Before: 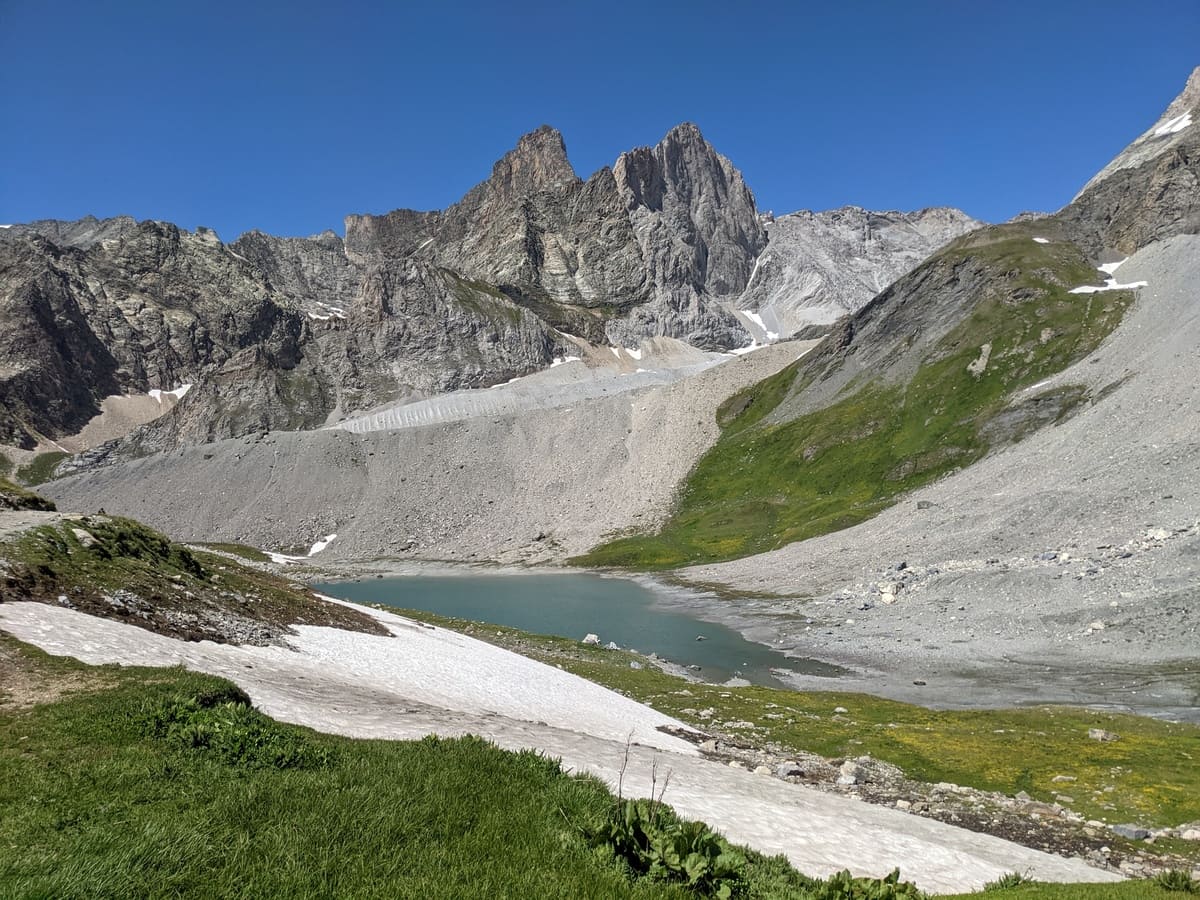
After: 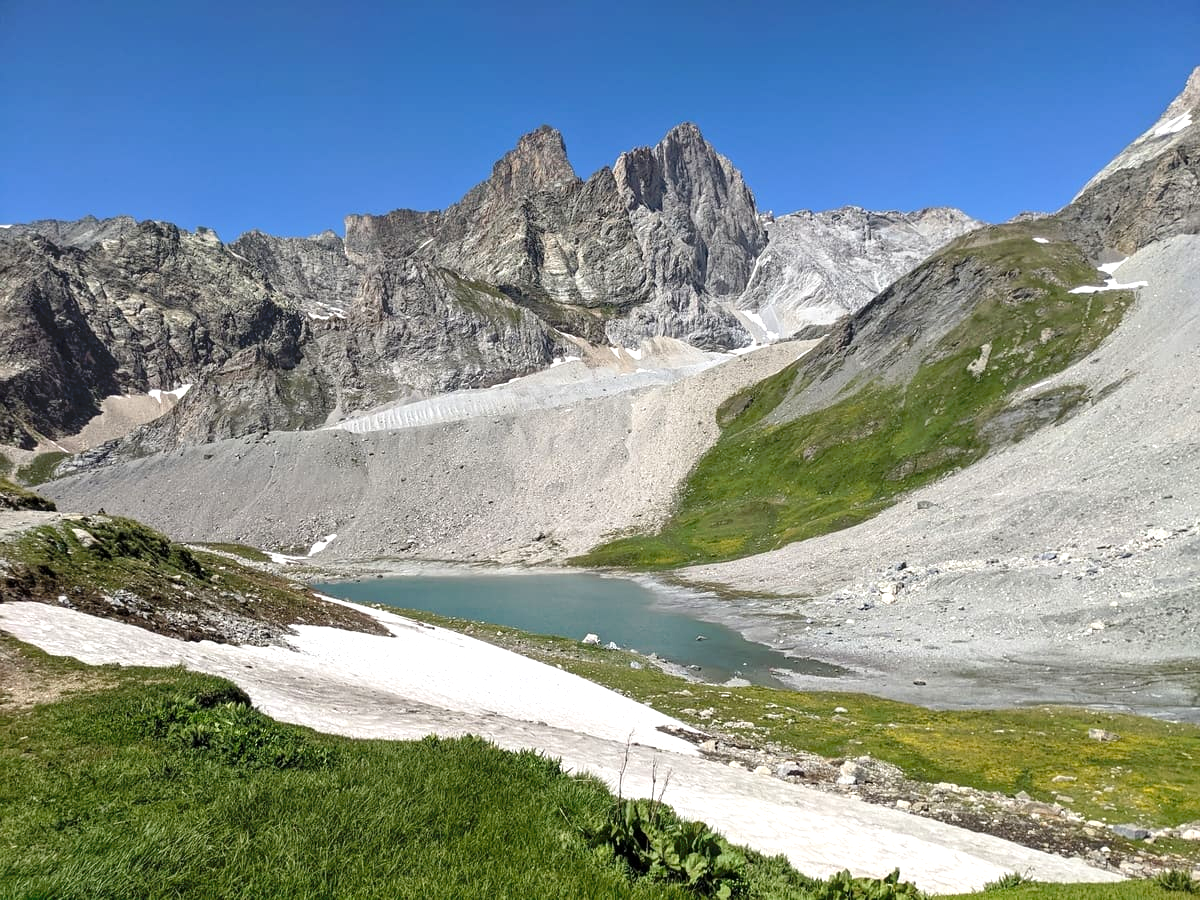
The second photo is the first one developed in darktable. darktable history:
tone curve: curves: ch0 [(0, 0) (0.003, 0.004) (0.011, 0.005) (0.025, 0.014) (0.044, 0.037) (0.069, 0.059) (0.1, 0.096) (0.136, 0.116) (0.177, 0.133) (0.224, 0.177) (0.277, 0.255) (0.335, 0.319) (0.399, 0.385) (0.468, 0.457) (0.543, 0.545) (0.623, 0.621) (0.709, 0.705) (0.801, 0.801) (0.898, 0.901) (1, 1)], preserve colors none
exposure: exposure 0.485 EV, compensate highlight preservation false
